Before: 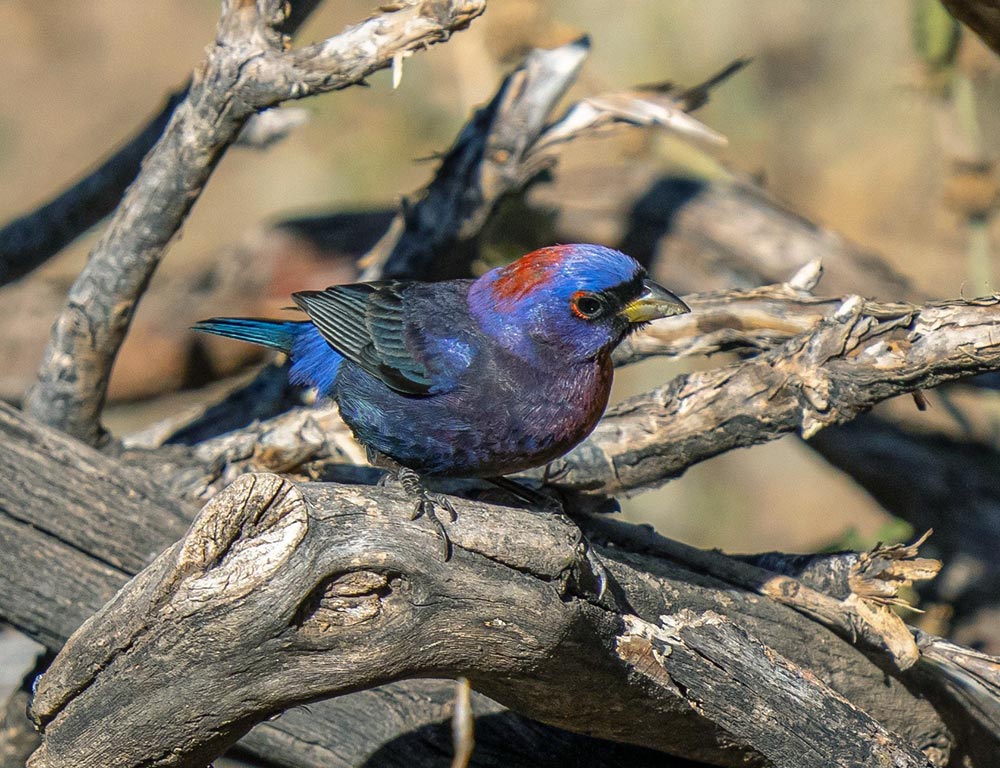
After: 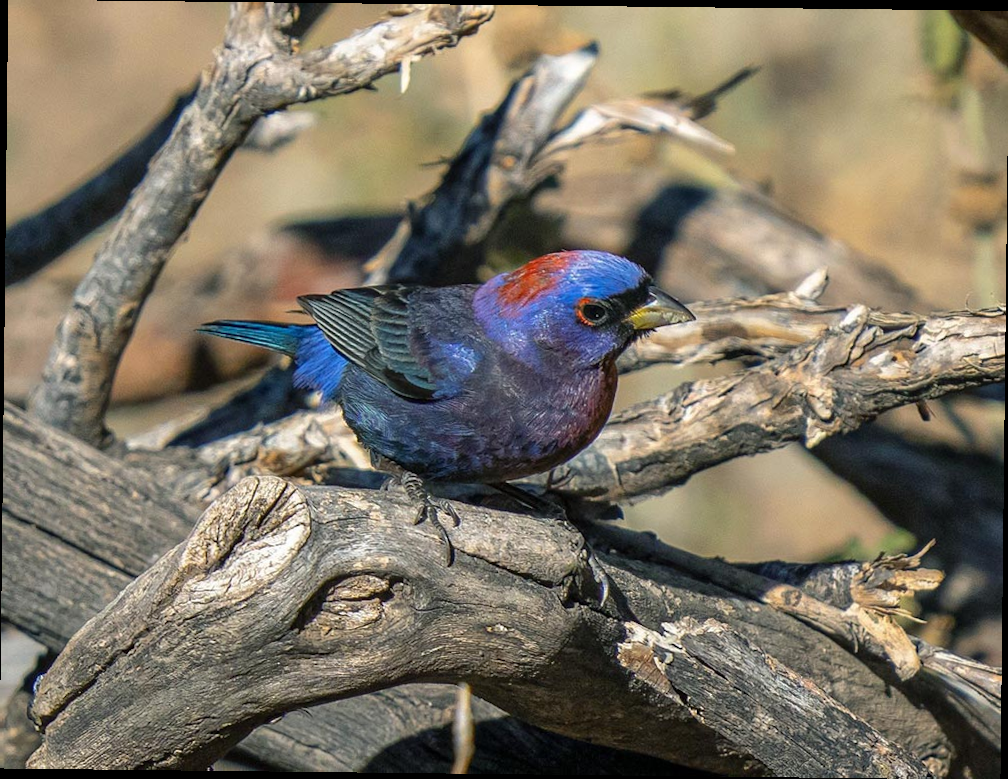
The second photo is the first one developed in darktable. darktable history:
crop and rotate: angle -0.649°
